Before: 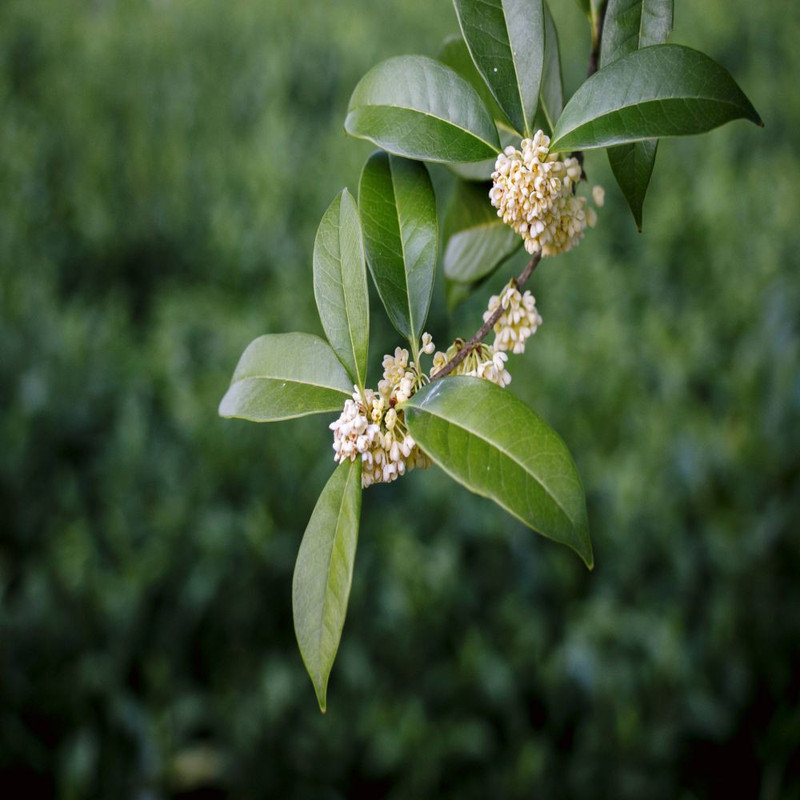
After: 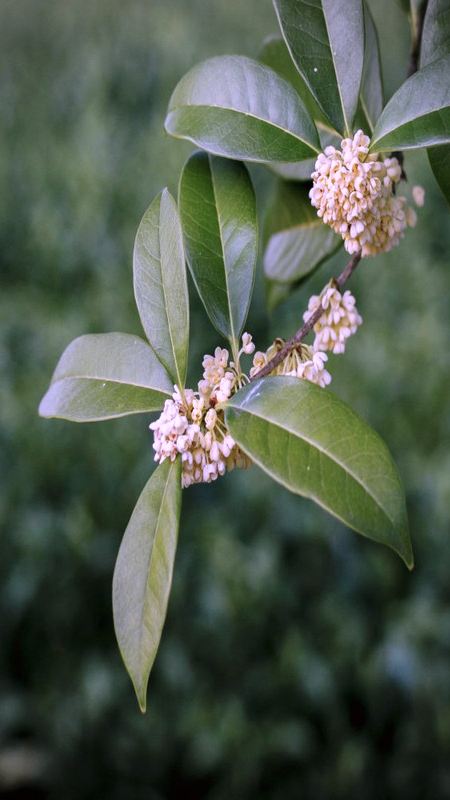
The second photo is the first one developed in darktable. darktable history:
vignetting: on, module defaults
shadows and highlights: shadows 20.91, highlights -82.73, soften with gaussian
color correction: highlights a* 15.03, highlights b* -25.07
crop and rotate: left 22.516%, right 21.234%
